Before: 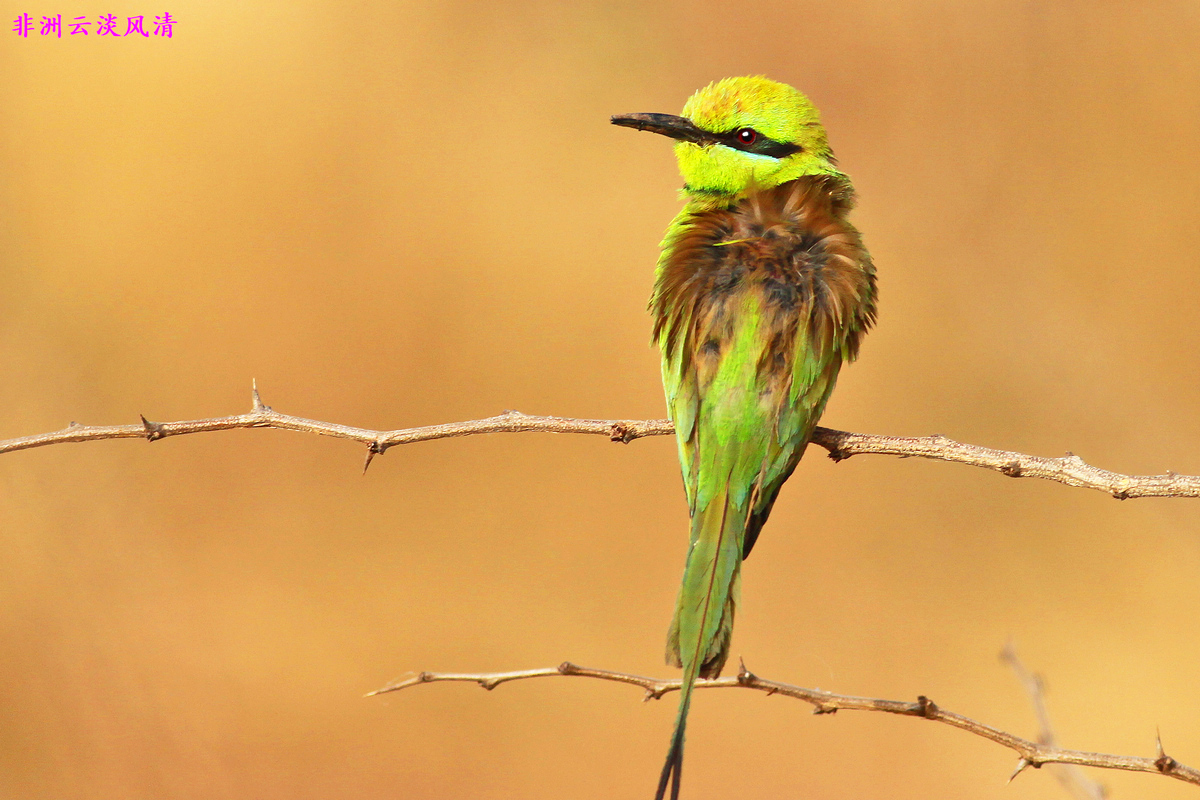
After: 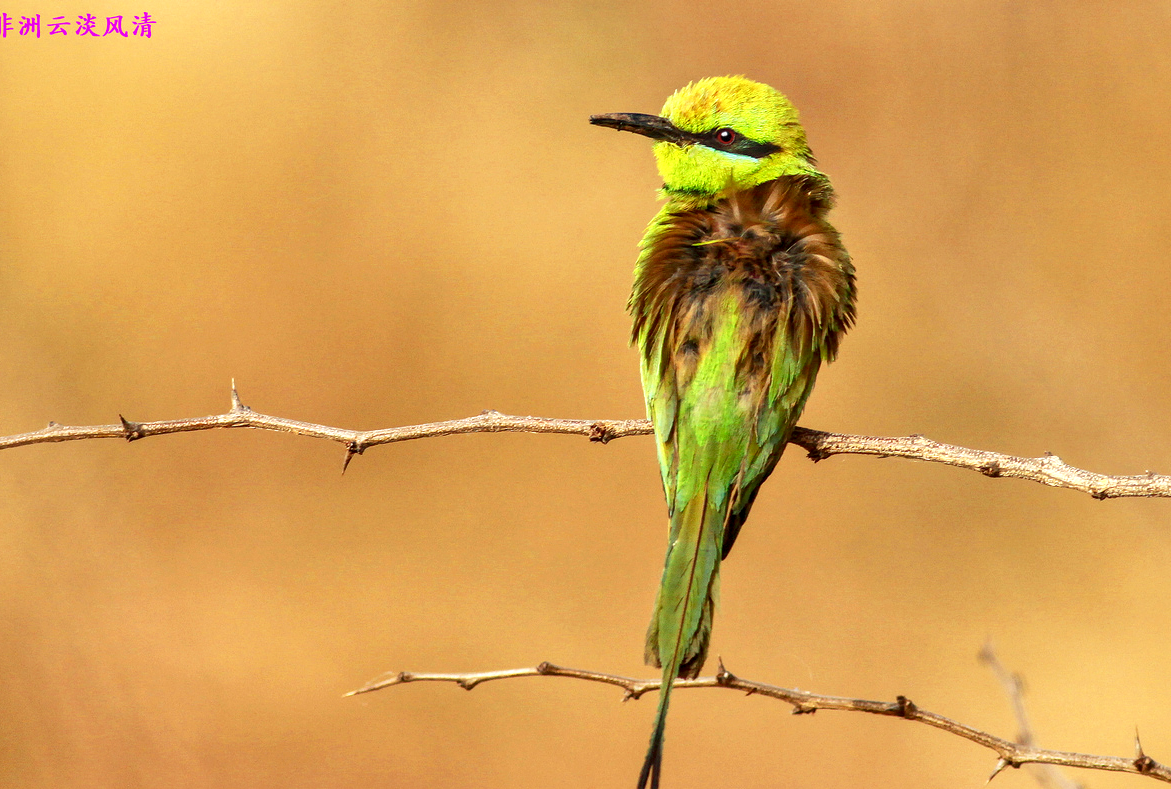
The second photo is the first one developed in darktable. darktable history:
crop and rotate: left 1.774%, right 0.633%, bottom 1.28%
local contrast: detail 150%
color balance rgb: global vibrance 6.81%, saturation formula JzAzBz (2021)
